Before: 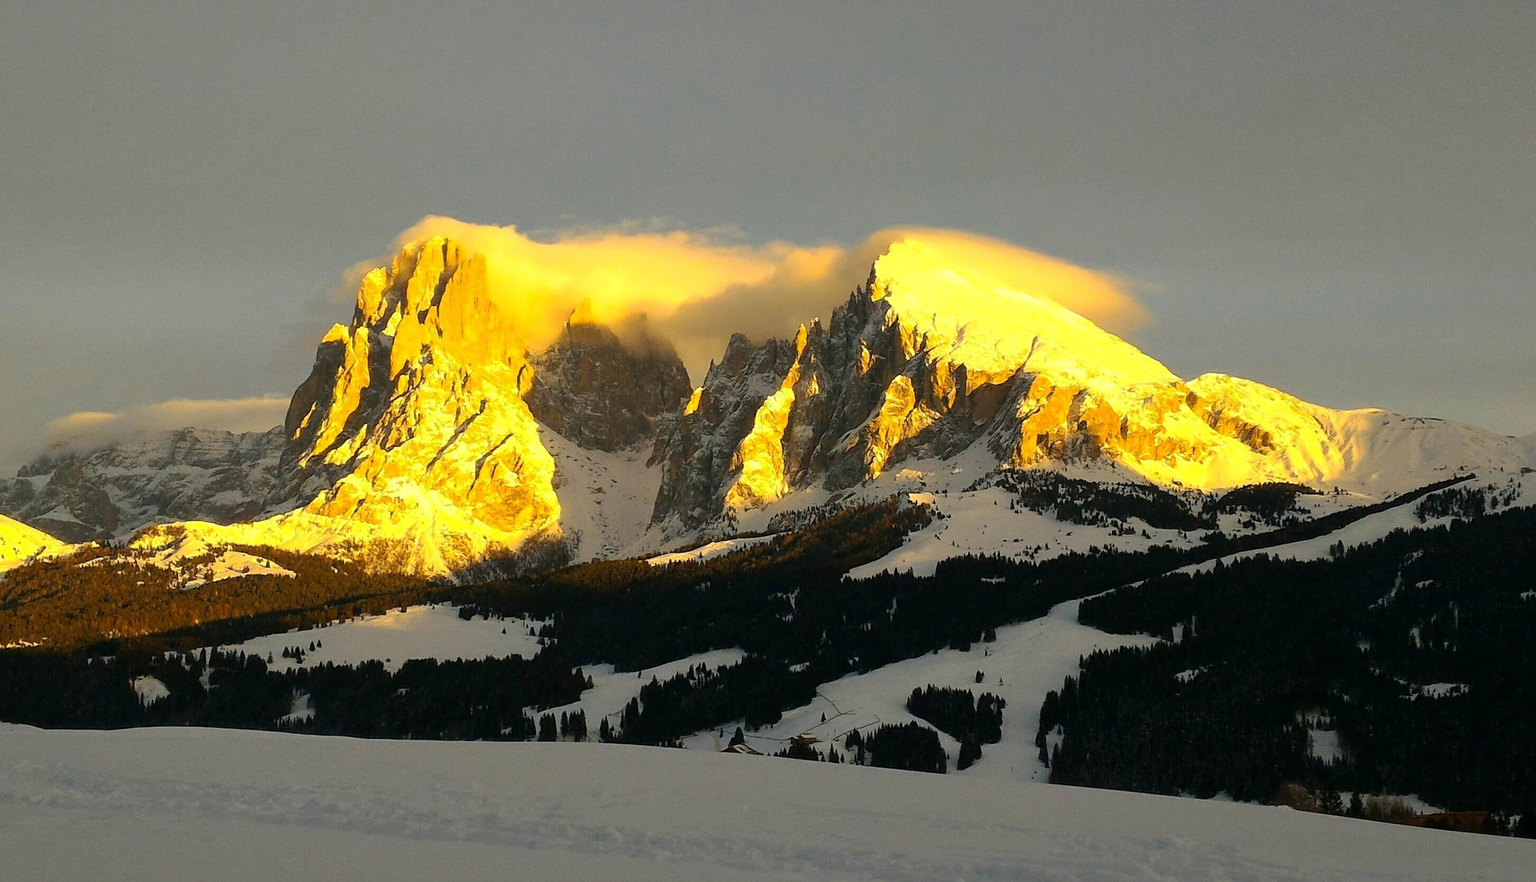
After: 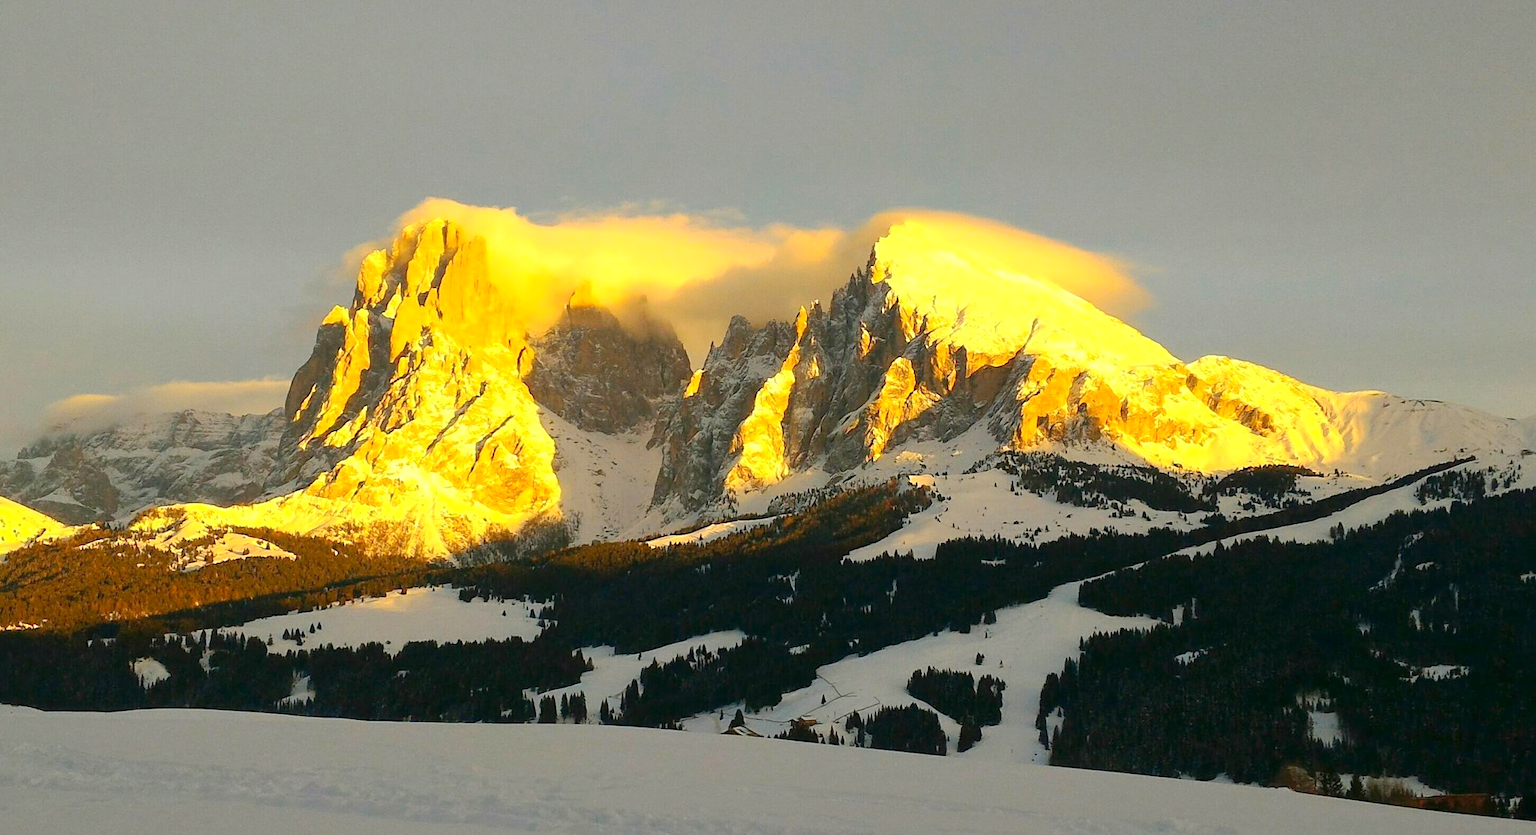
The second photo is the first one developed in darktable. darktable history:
sharpen: radius 5.296, amount 0.312, threshold 26.557
levels: levels [0, 0.43, 0.984]
crop and rotate: top 2.067%, bottom 3.128%
